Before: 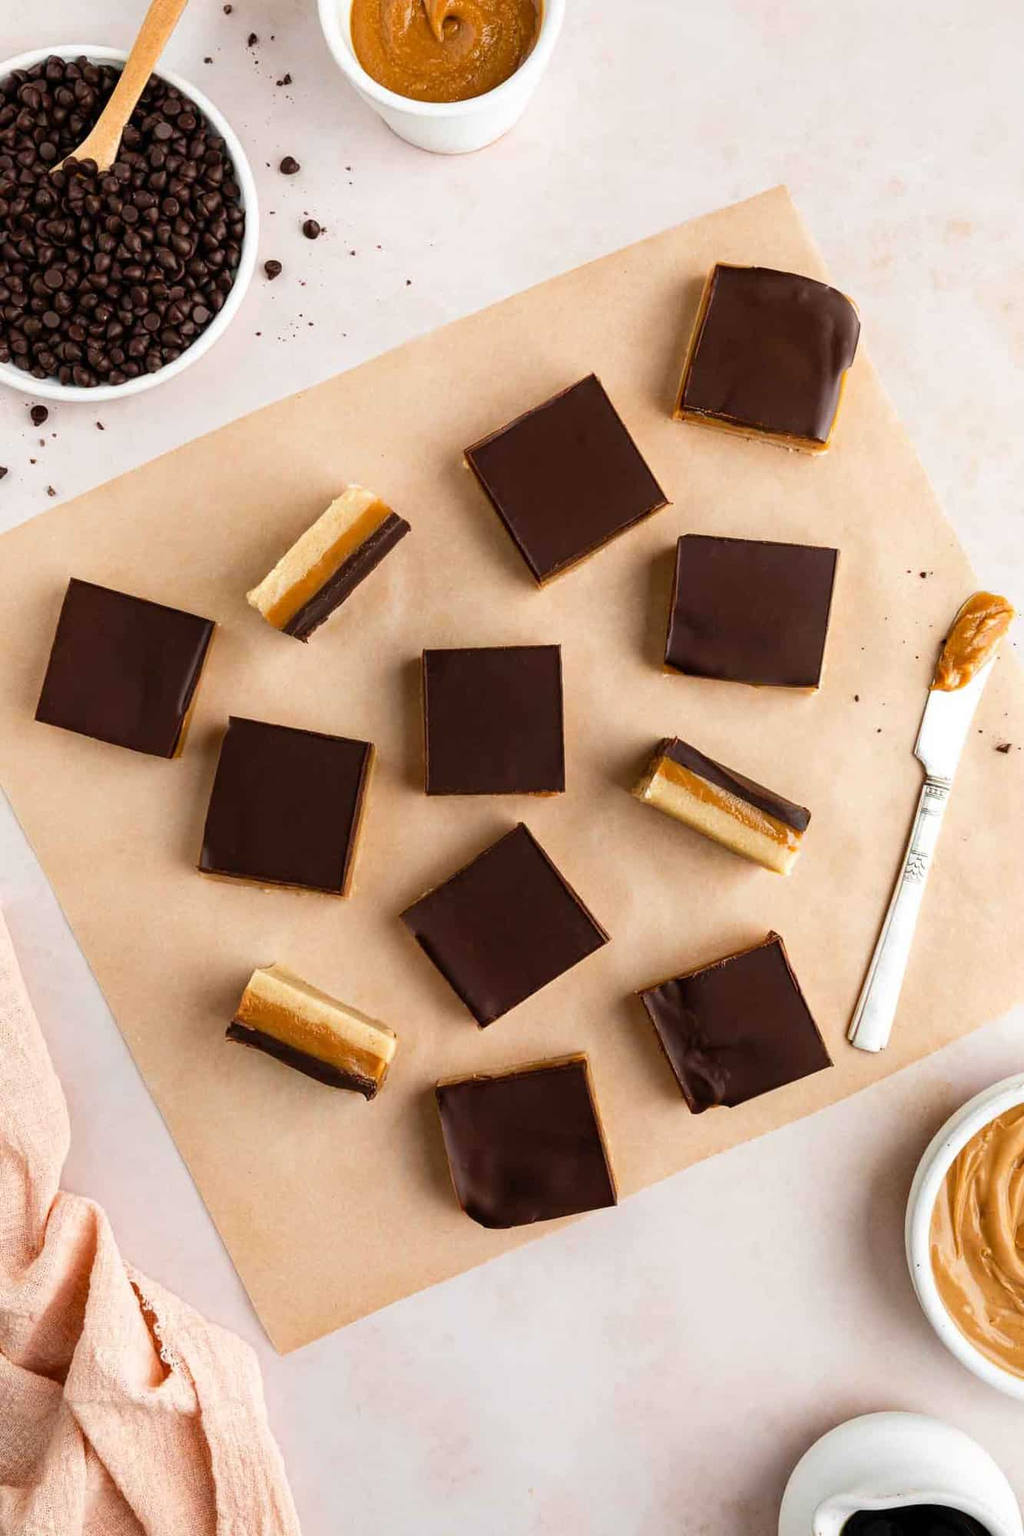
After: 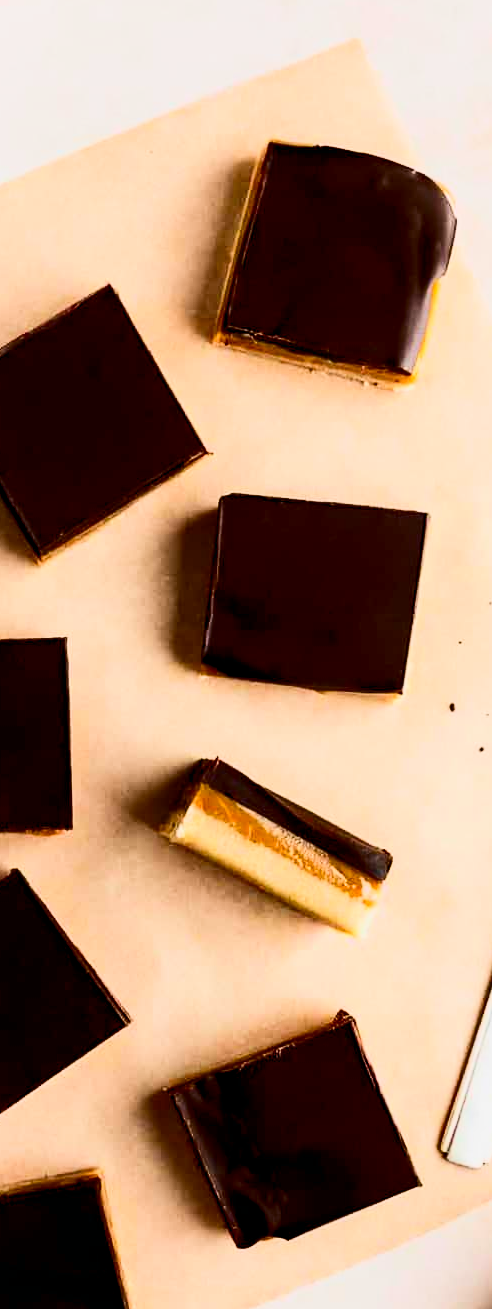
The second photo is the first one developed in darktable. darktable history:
exposure: black level correction 0.01, exposure 0.007 EV, compensate highlight preservation false
crop and rotate: left 49.801%, top 10.105%, right 13.268%, bottom 24.416%
filmic rgb: middle gray luminance 29.05%, black relative exposure -10.28 EV, white relative exposure 5.5 EV, target black luminance 0%, hardness 3.97, latitude 2.72%, contrast 1.128, highlights saturation mix 6.26%, shadows ↔ highlights balance 15.3%
contrast brightness saturation: contrast 0.404, brightness 0.047, saturation 0.254
